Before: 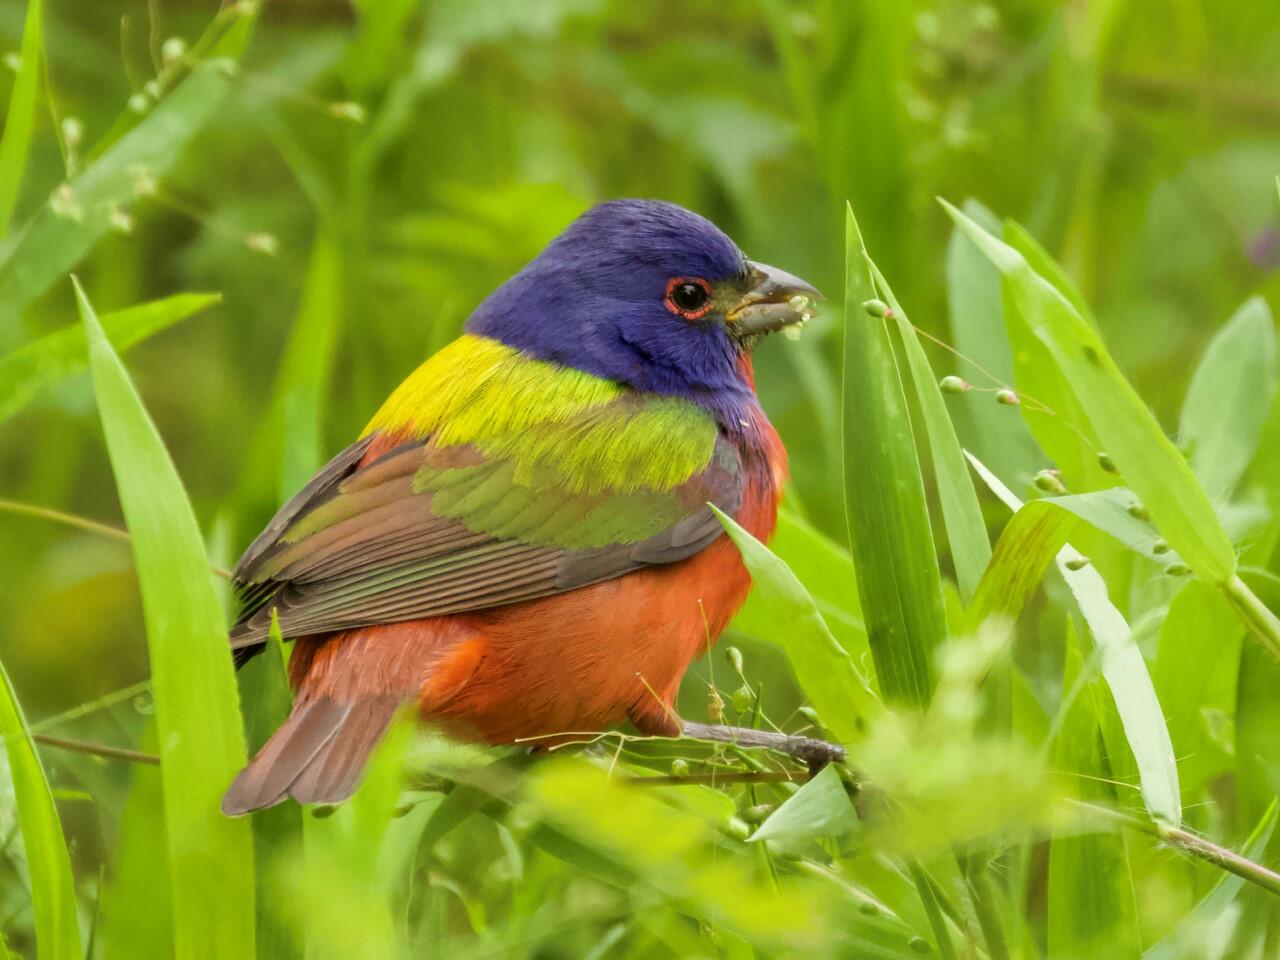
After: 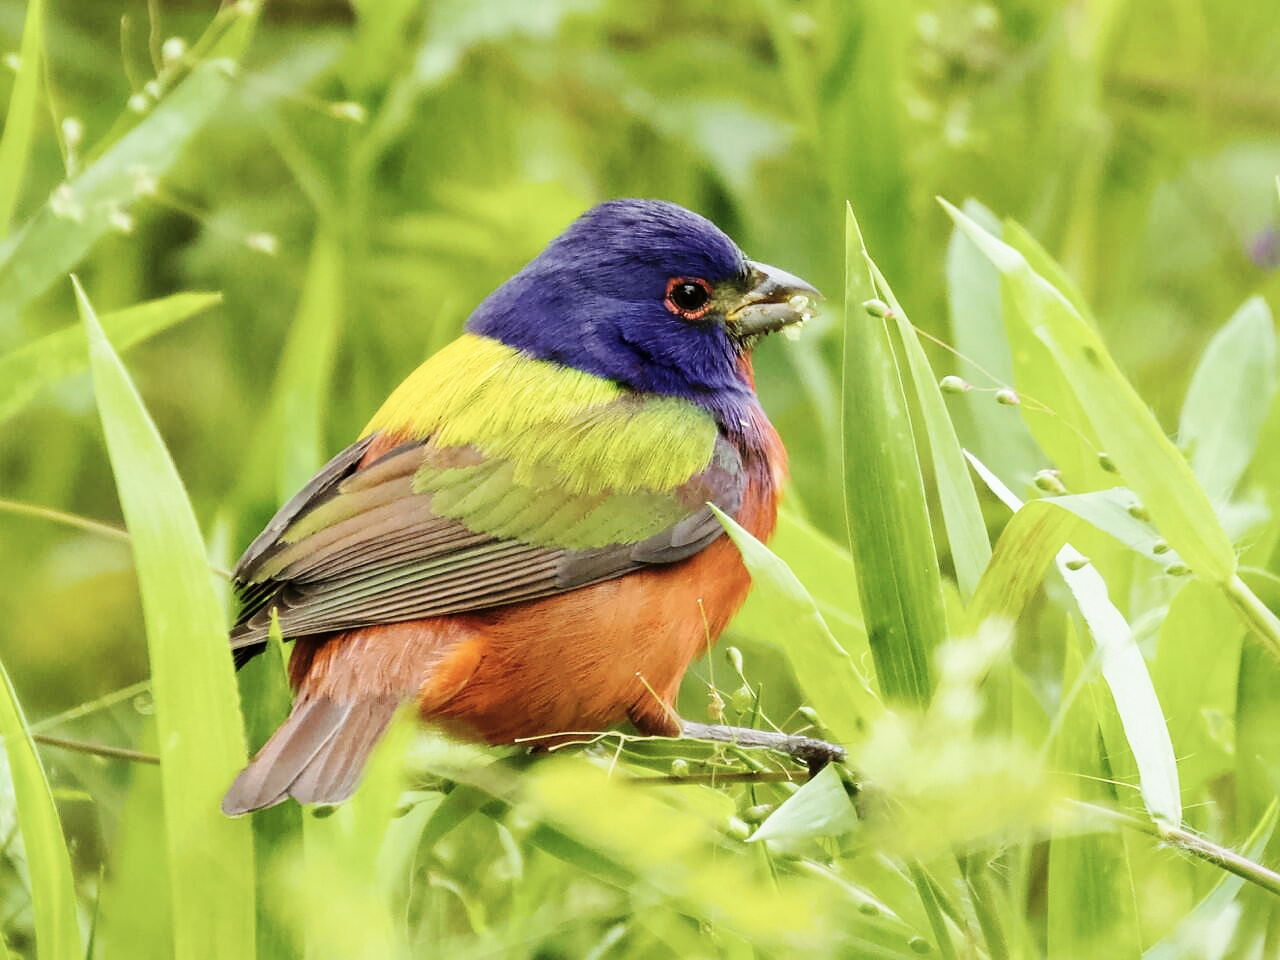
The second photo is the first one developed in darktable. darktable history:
contrast brightness saturation: contrast 0.1, saturation -0.3
rotate and perspective: automatic cropping original format, crop left 0, crop top 0
white balance: red 0.967, blue 1.049
sharpen: radius 0.969, amount 0.604
base curve: curves: ch0 [(0, 0) (0.036, 0.025) (0.121, 0.166) (0.206, 0.329) (0.605, 0.79) (1, 1)], preserve colors none
